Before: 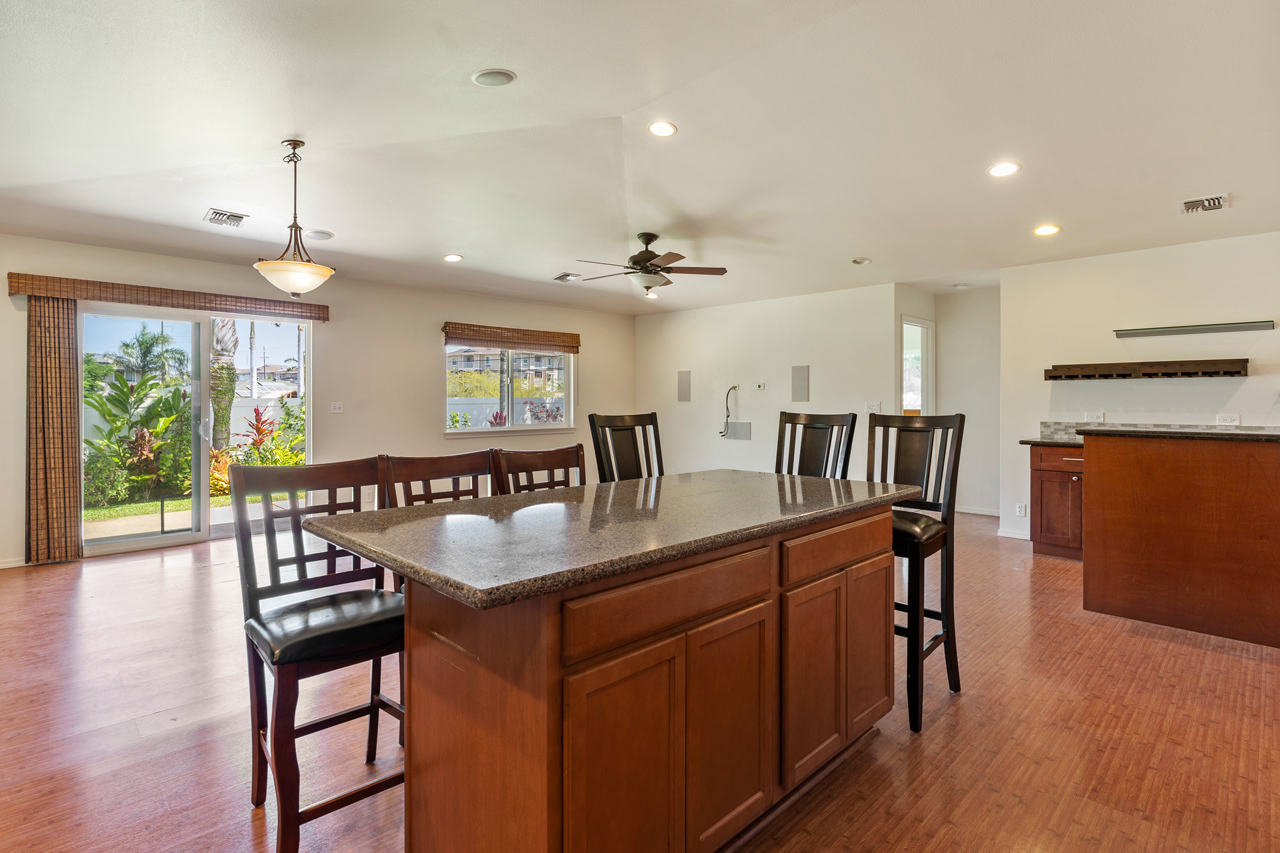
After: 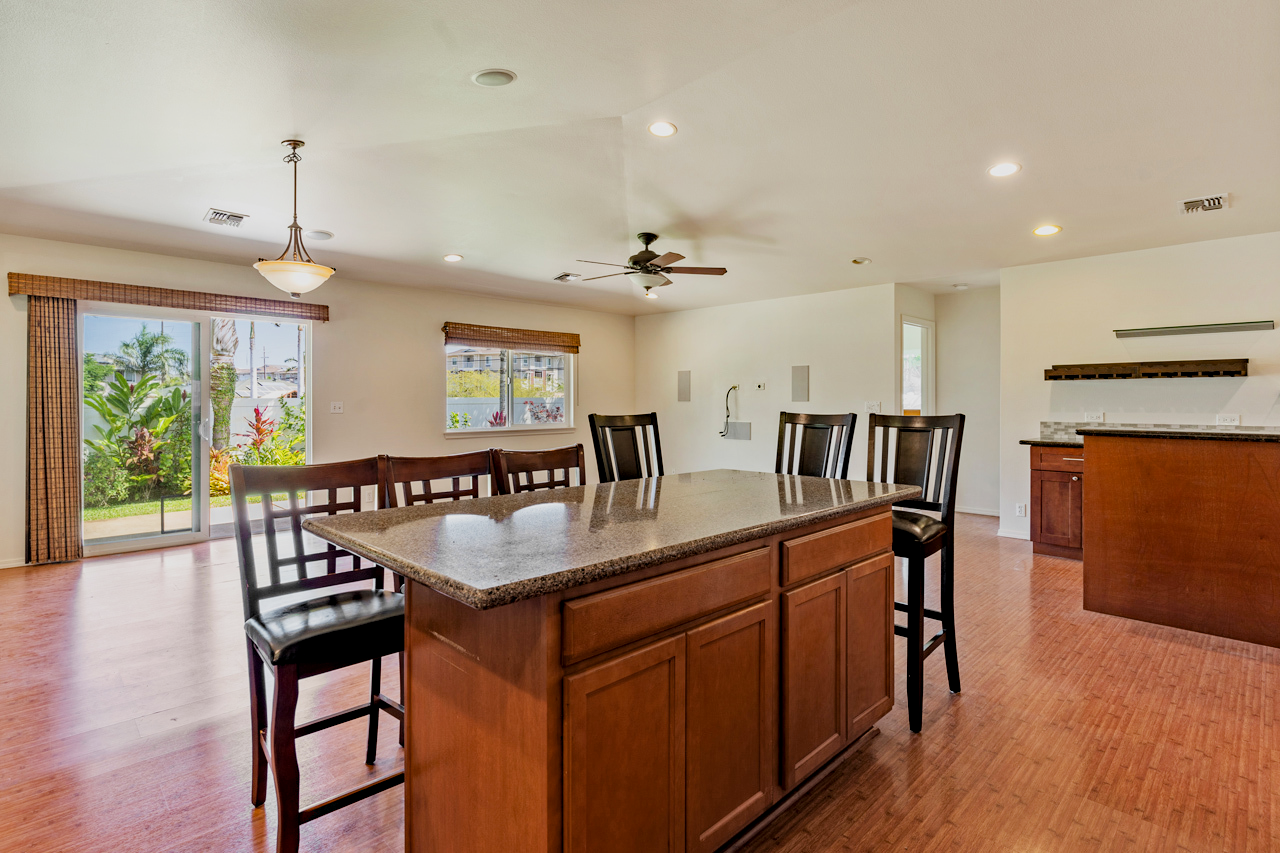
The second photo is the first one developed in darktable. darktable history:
local contrast: highlights 105%, shadows 101%, detail 120%, midtone range 0.2
haze removal: strength 0.278, distance 0.247, compatibility mode true, adaptive false
exposure: exposure 0.401 EV, compensate highlight preservation false
filmic rgb: black relative exposure -6.69 EV, white relative exposure 4.56 EV, hardness 3.24
